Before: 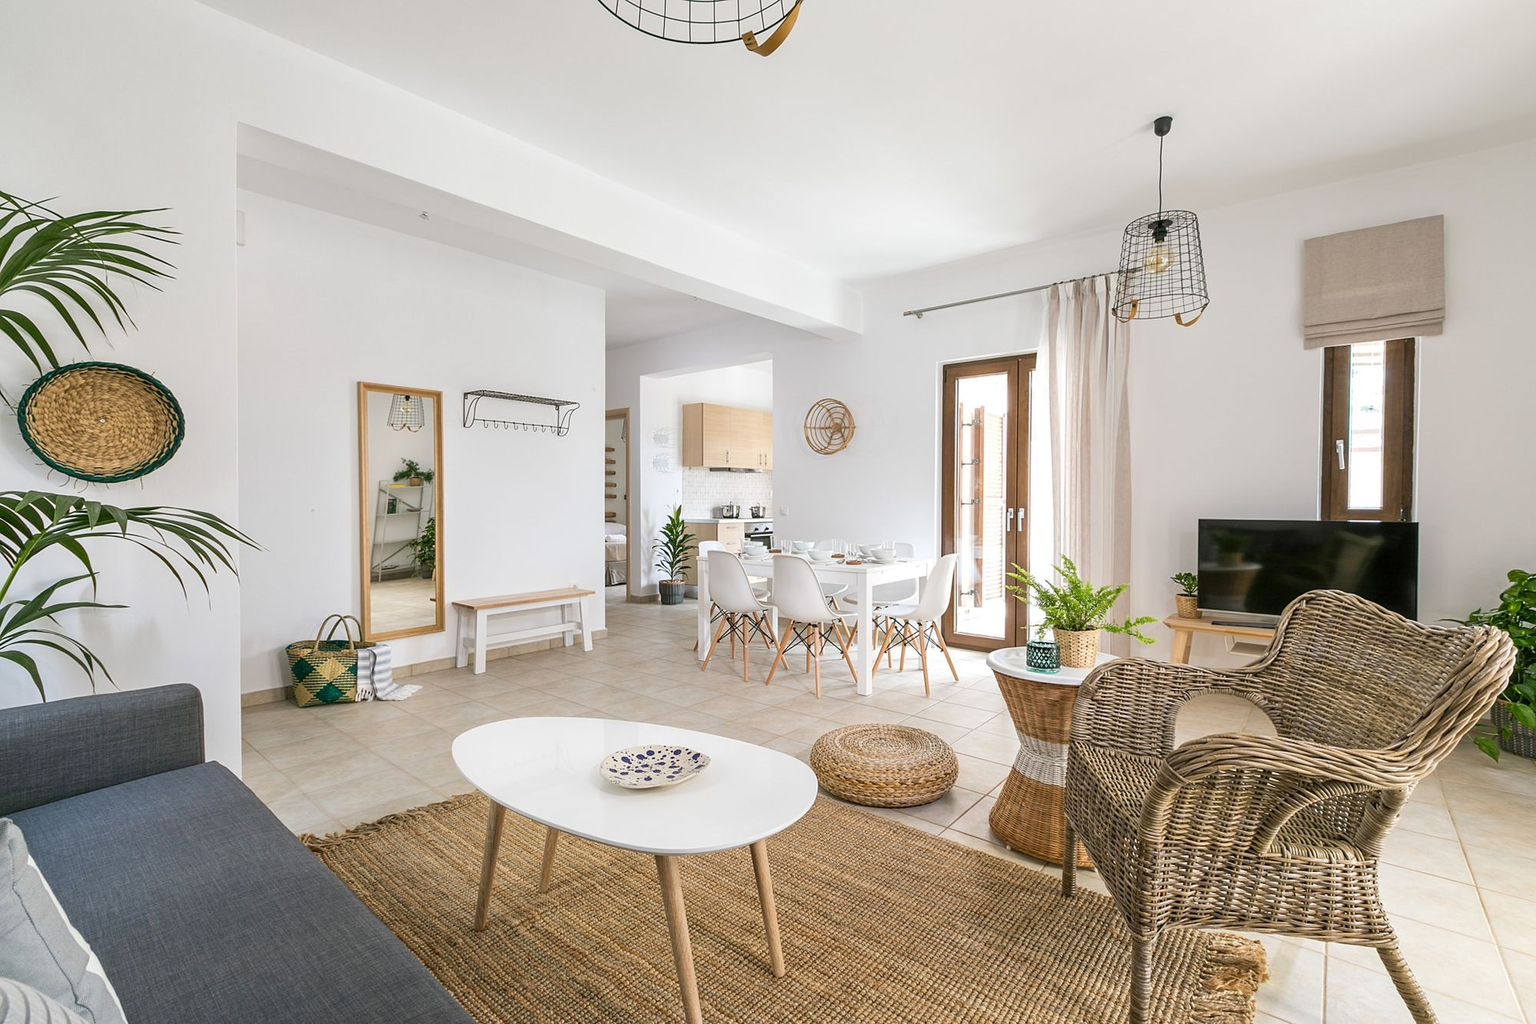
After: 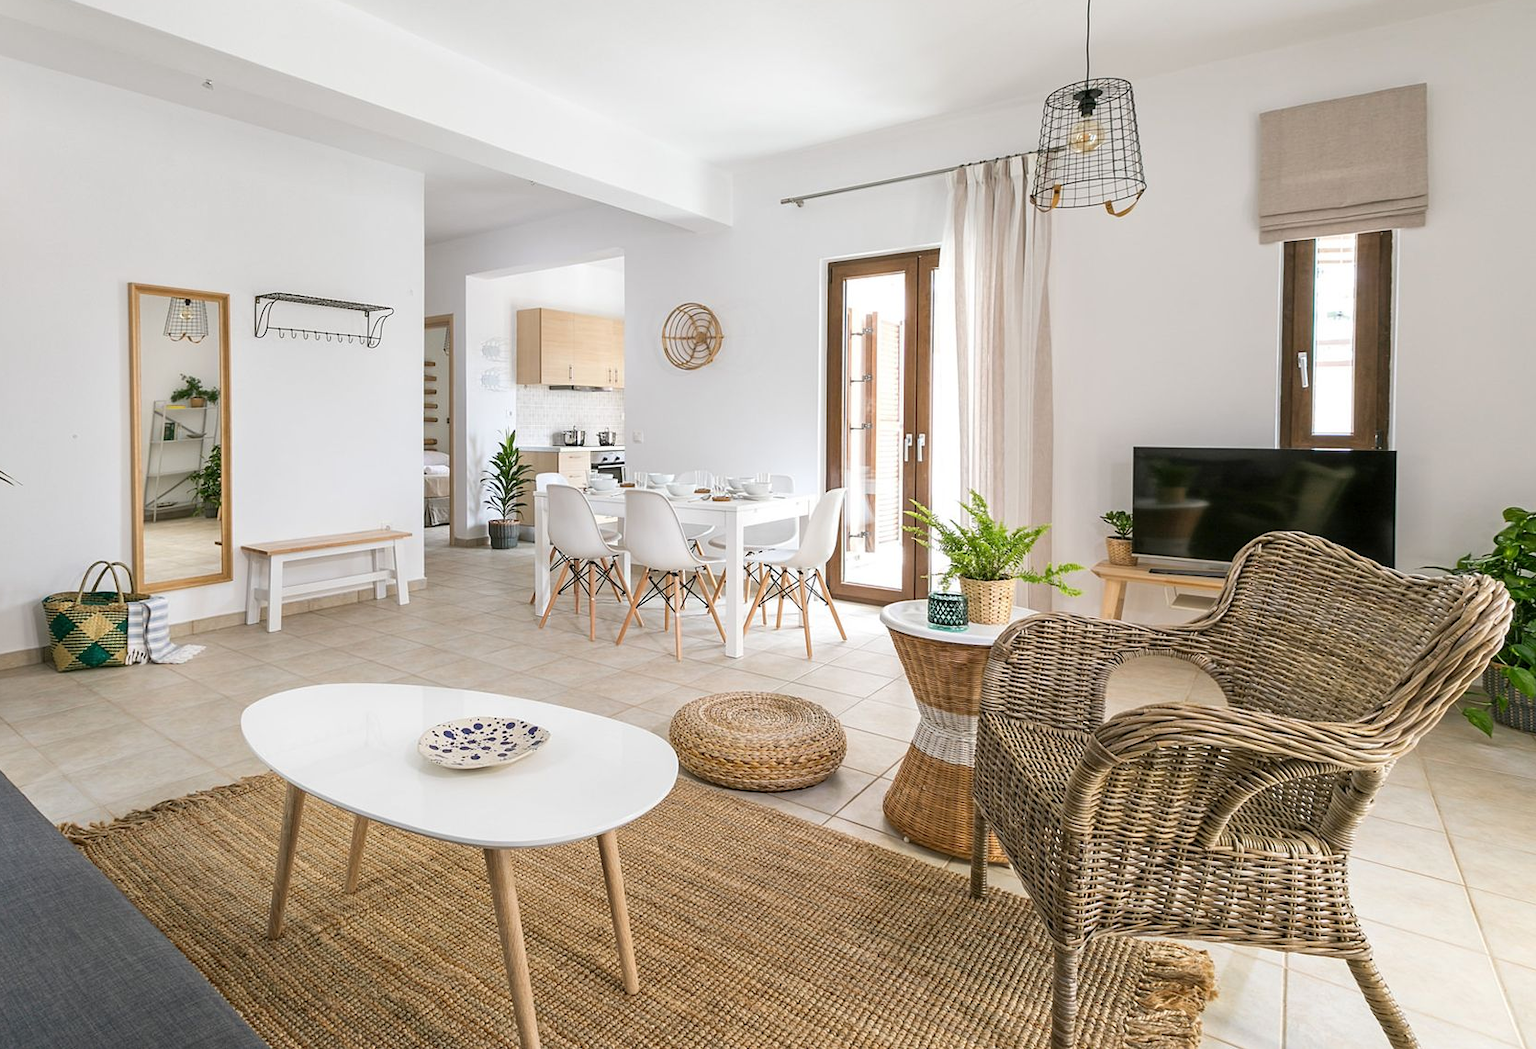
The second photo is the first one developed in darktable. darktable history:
white balance: emerald 1
crop: left 16.315%, top 14.246%
